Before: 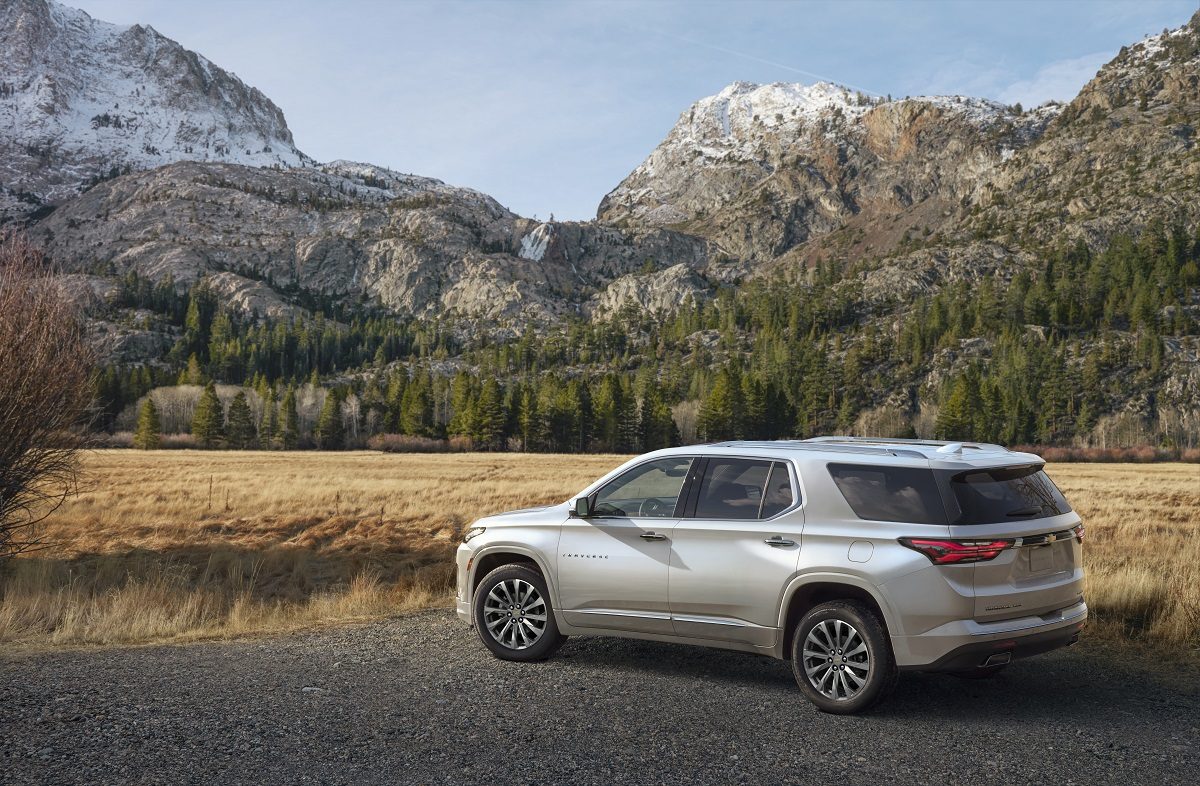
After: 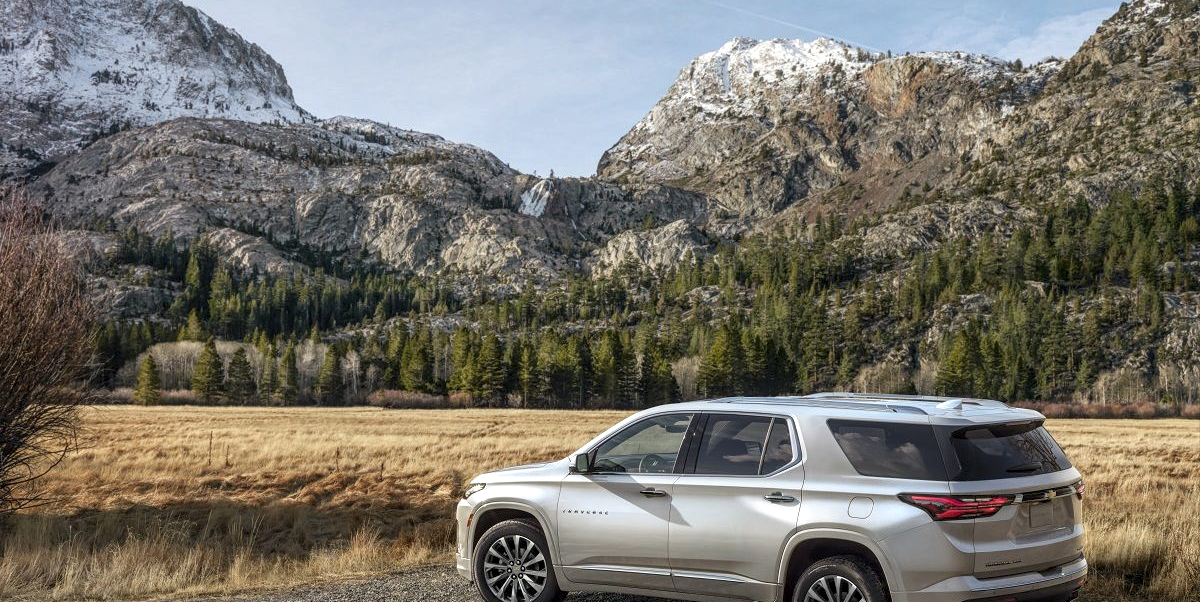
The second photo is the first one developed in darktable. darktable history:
crop: top 5.667%, bottom 17.637%
local contrast: detail 140%
